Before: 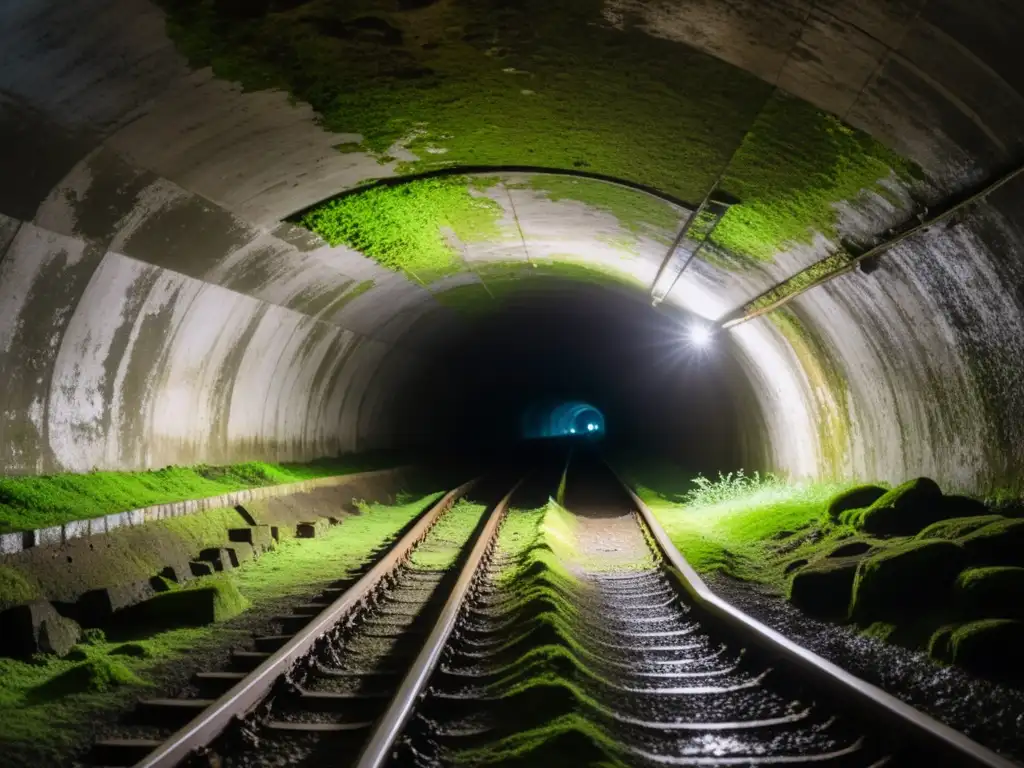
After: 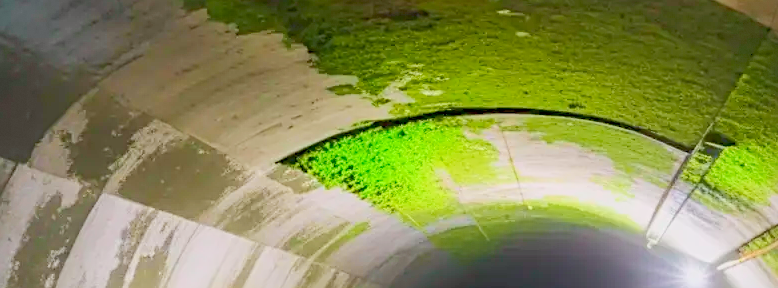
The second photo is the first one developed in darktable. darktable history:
sharpen: radius 3.114
crop: left 0.515%, top 7.644%, right 23.47%, bottom 54.736%
tone curve: curves: ch0 [(0, 0.005) (0.103, 0.097) (0.18, 0.22) (0.4, 0.485) (0.5, 0.612) (0.668, 0.787) (0.823, 0.894) (1, 0.971)]; ch1 [(0, 0) (0.172, 0.123) (0.324, 0.253) (0.396, 0.388) (0.478, 0.461) (0.499, 0.498) (0.522, 0.528) (0.618, 0.649) (0.753, 0.821) (1, 1)]; ch2 [(0, 0) (0.411, 0.424) (0.496, 0.501) (0.515, 0.514) (0.555, 0.585) (0.641, 0.69) (1, 1)], color space Lab, independent channels, preserve colors none
exposure: black level correction 0, exposure 0.703 EV, compensate highlight preservation false
color balance rgb: linear chroma grading › global chroma 1.806%, linear chroma grading › mid-tones -1.249%, perceptual saturation grading › global saturation 0.998%, perceptual brilliance grading › mid-tones 9.063%, perceptual brilliance grading › shadows 14.59%, contrast -29.524%
shadows and highlights: soften with gaussian
vignetting: fall-off start 91.24%, dithering 8-bit output
